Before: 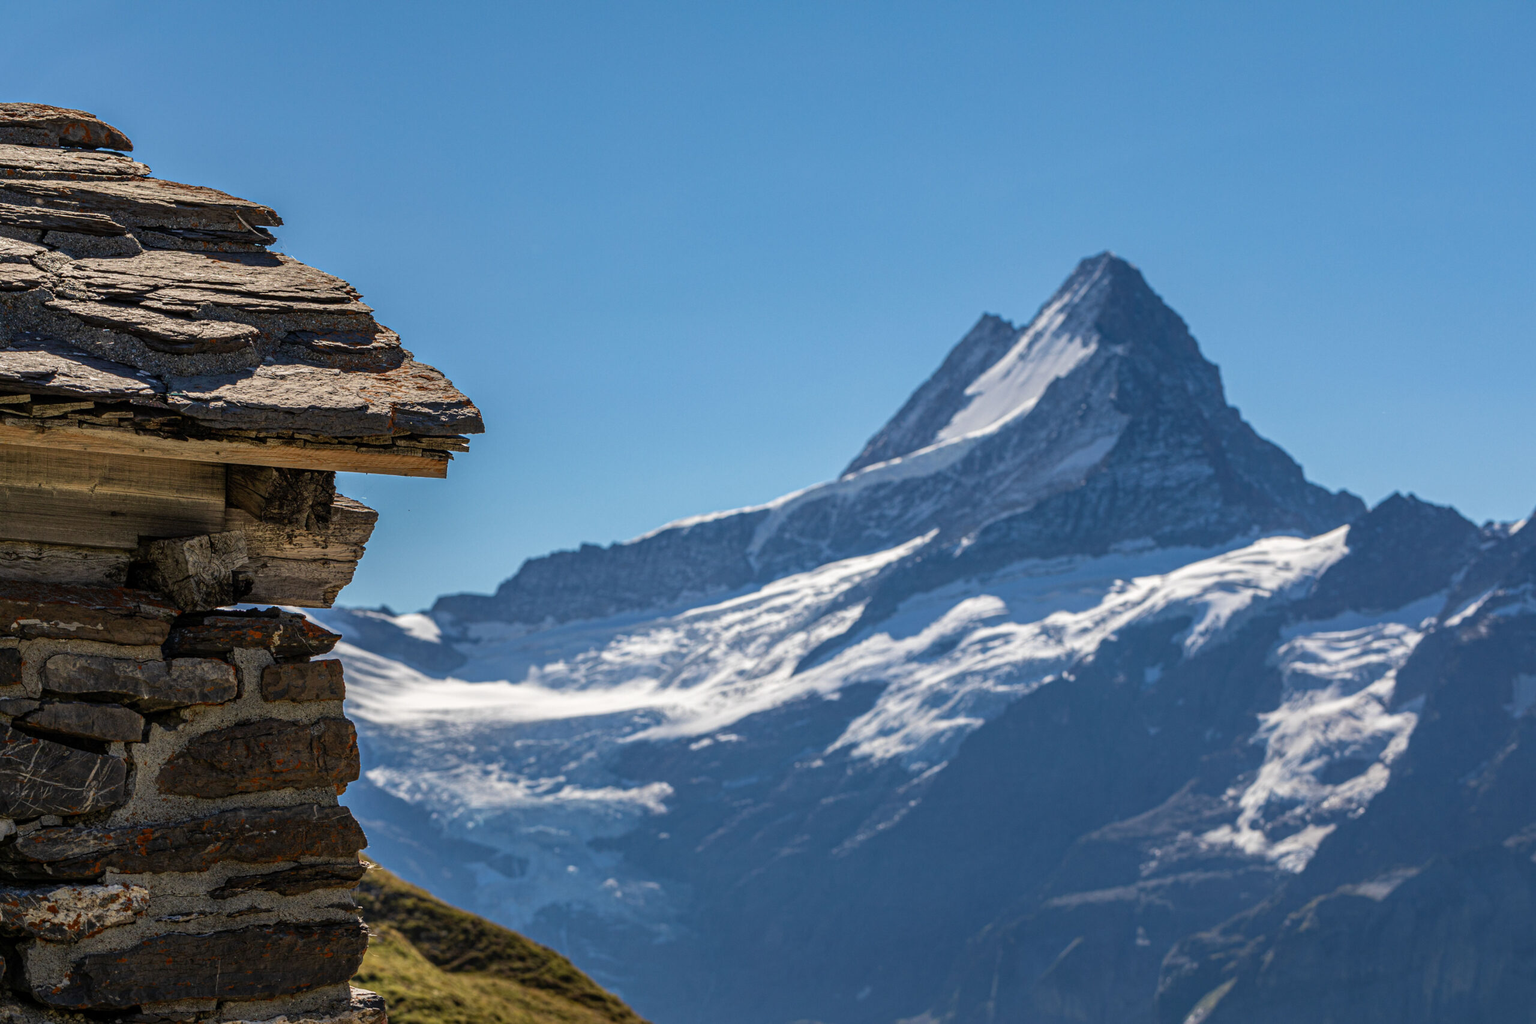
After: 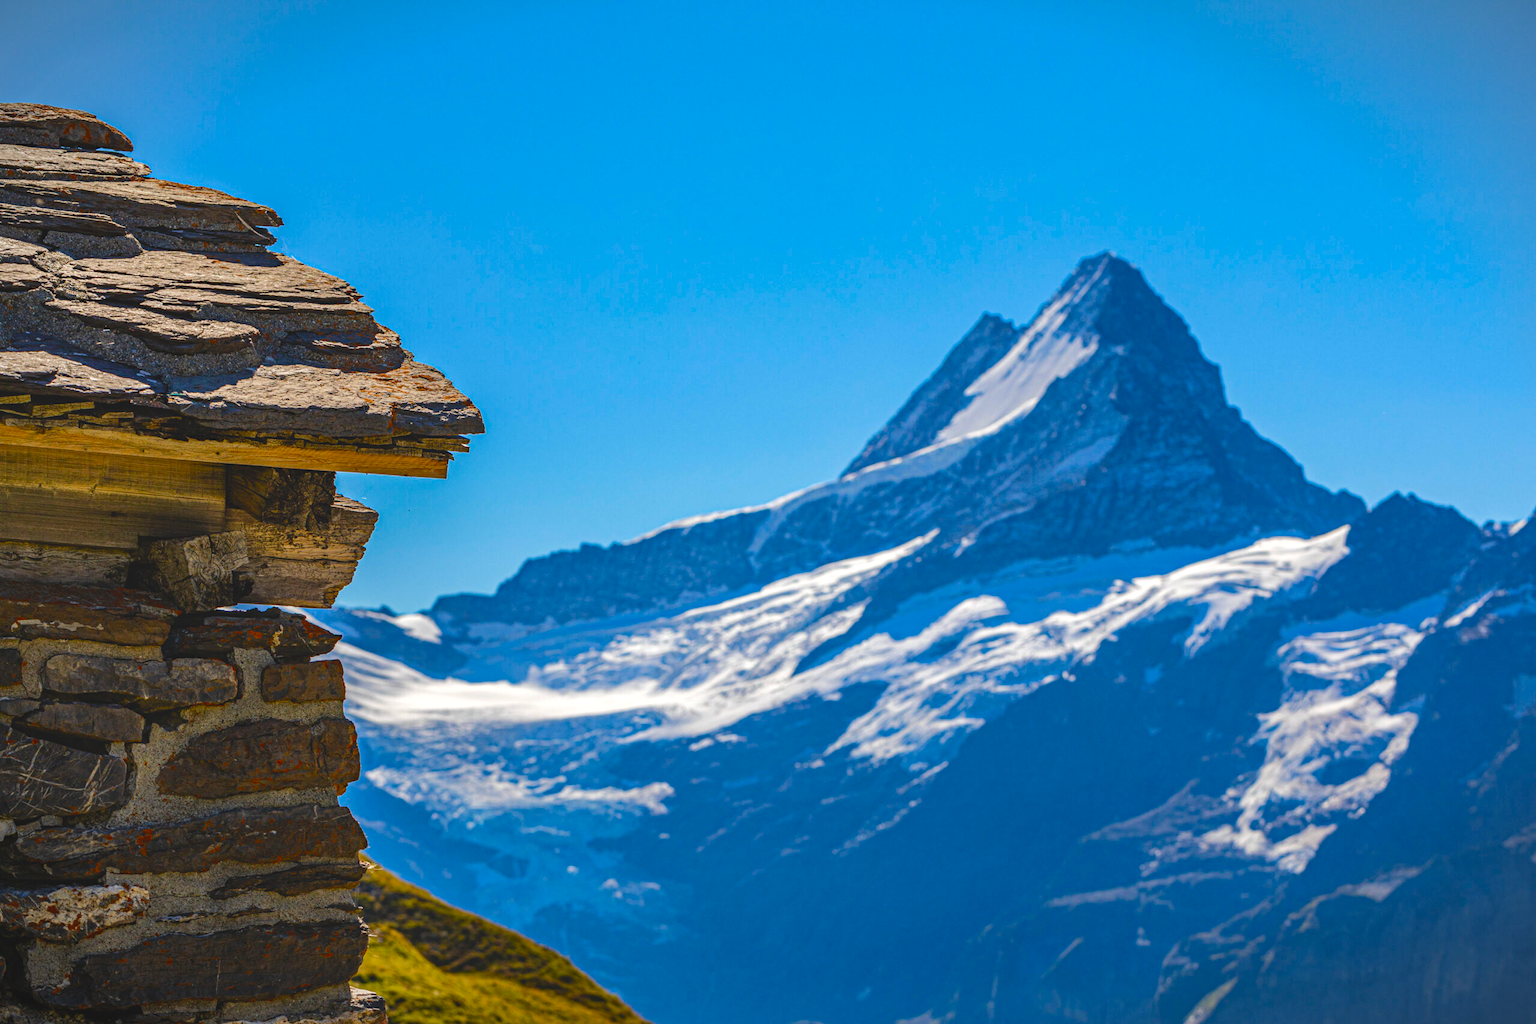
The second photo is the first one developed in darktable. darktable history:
color balance rgb: global offset › luminance 0.777%, perceptual saturation grading › global saturation 44.354%, perceptual saturation grading › highlights -25.825%, perceptual saturation grading › shadows 49.783%, perceptual brilliance grading › mid-tones 9.248%, perceptual brilliance grading › shadows 14.284%, global vibrance 15.303%
exposure: black level correction -0.003, exposure 0.036 EV, compensate highlight preservation false
haze removal: compatibility mode true, adaptive false
vignetting: fall-off start 100.76%, fall-off radius 65.04%, brightness -0.686, automatic ratio true, unbound false
